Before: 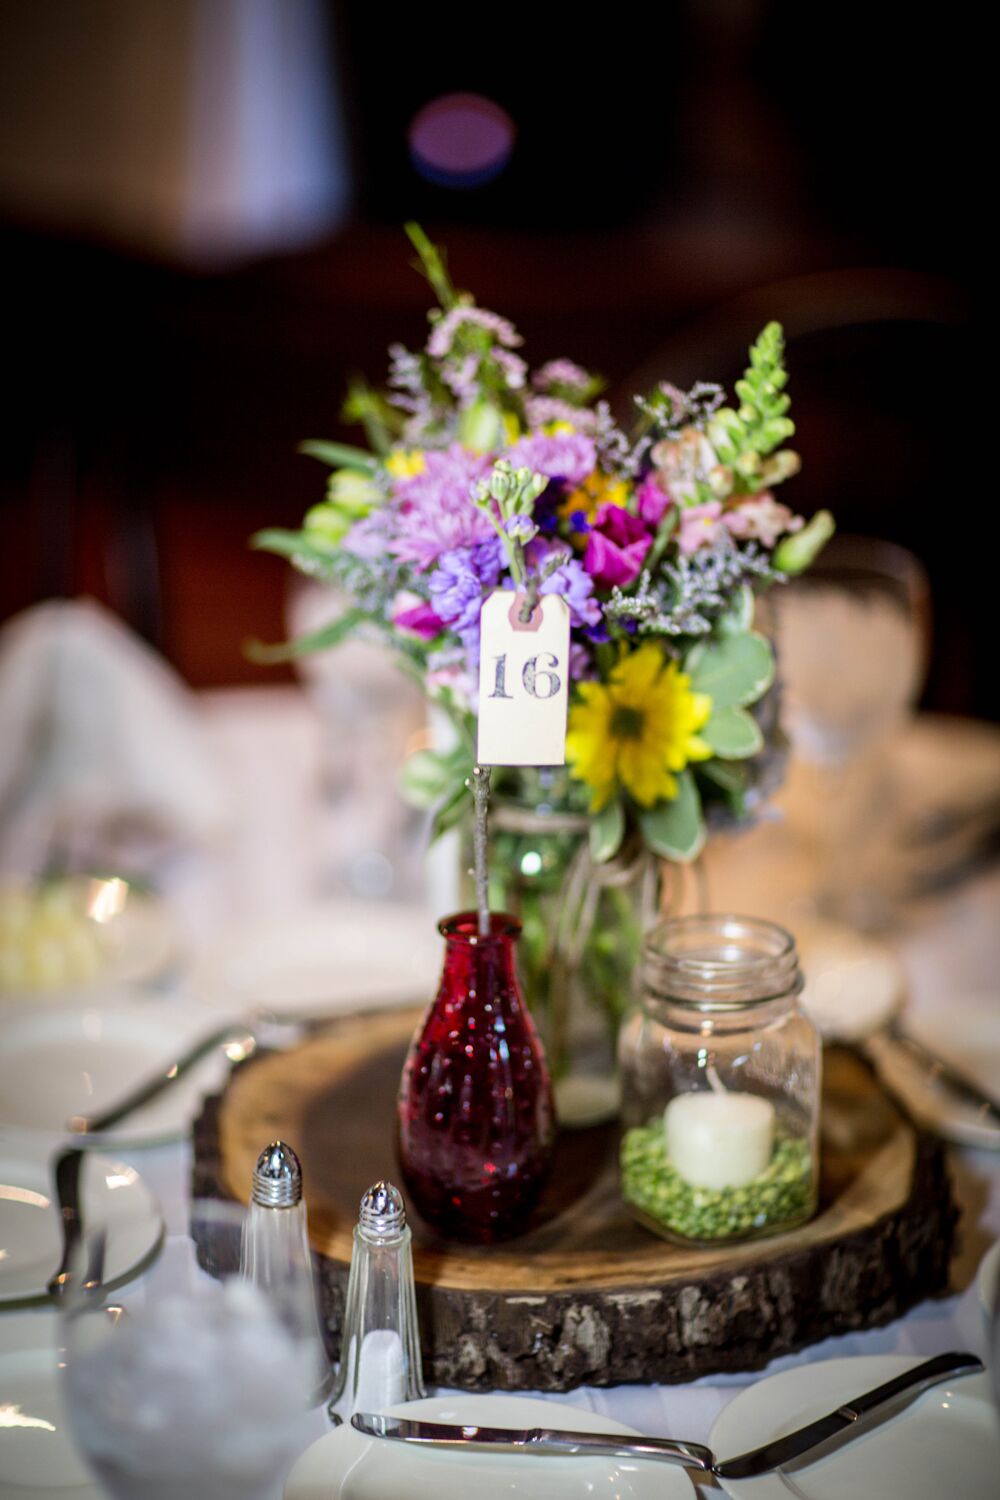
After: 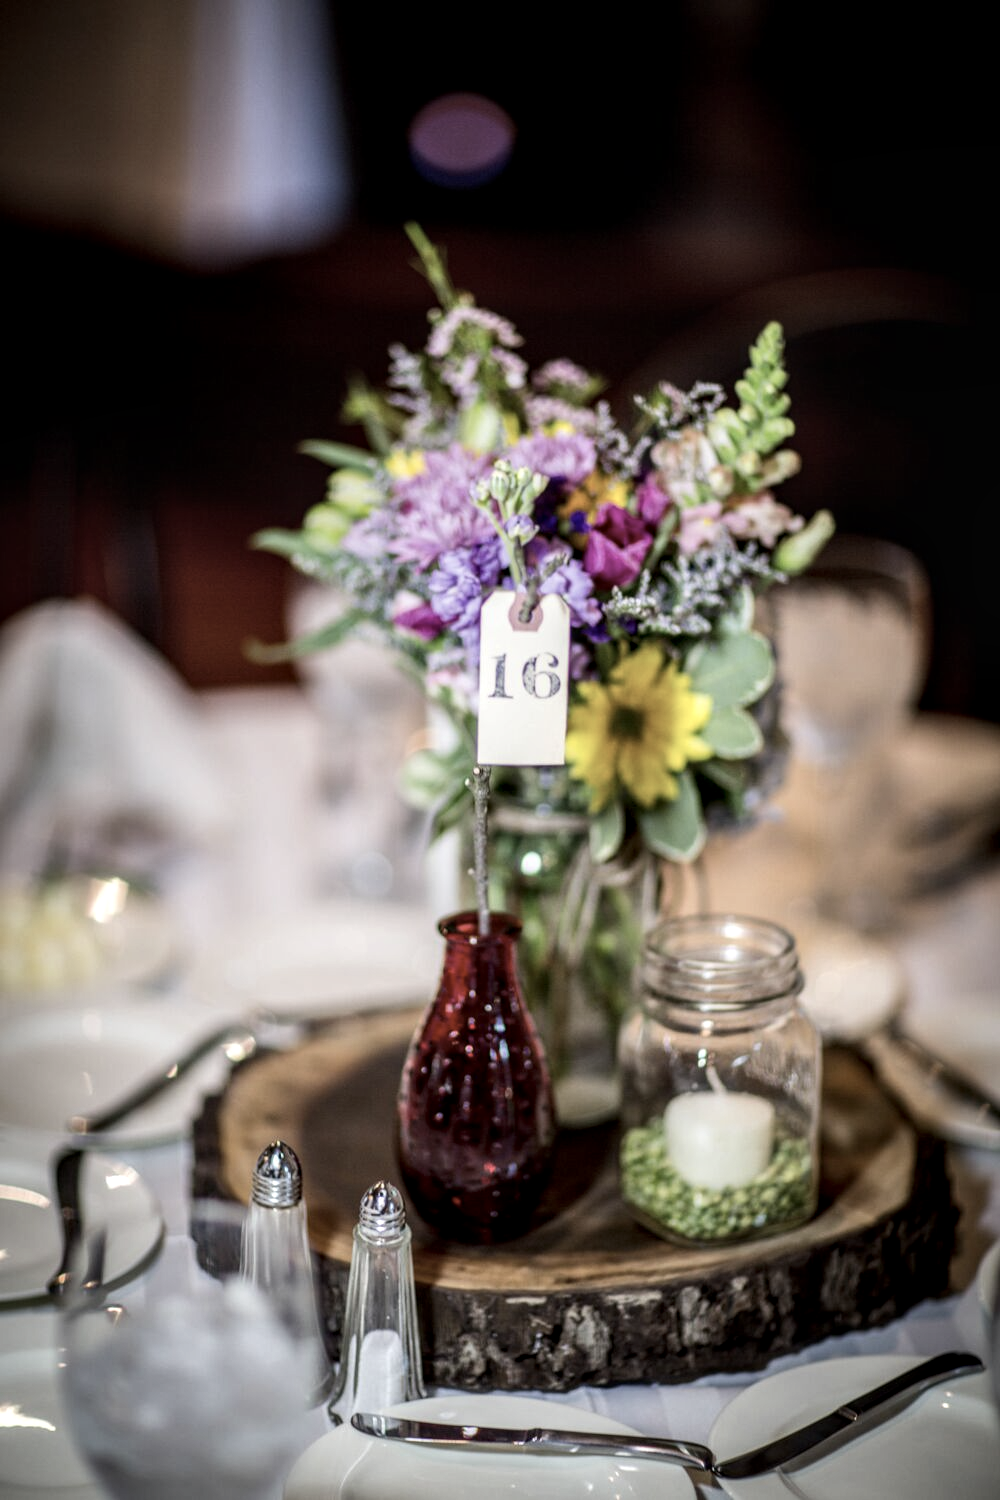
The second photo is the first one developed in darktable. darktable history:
local contrast: detail 130%
contrast brightness saturation: contrast 0.104, saturation -0.361
